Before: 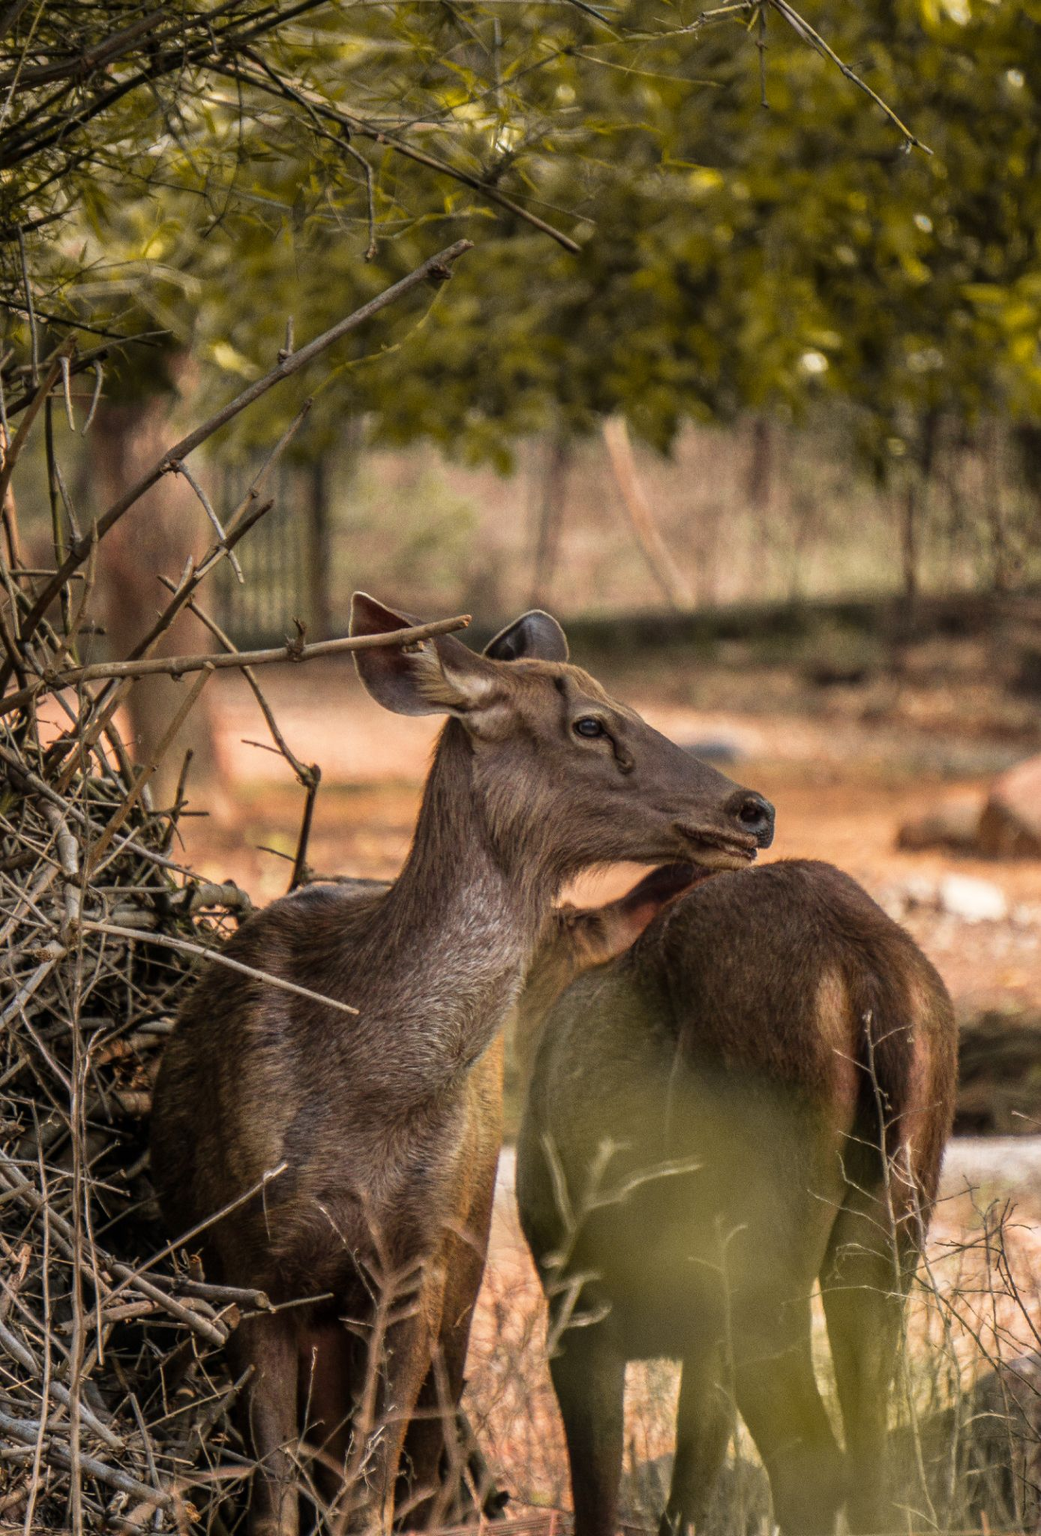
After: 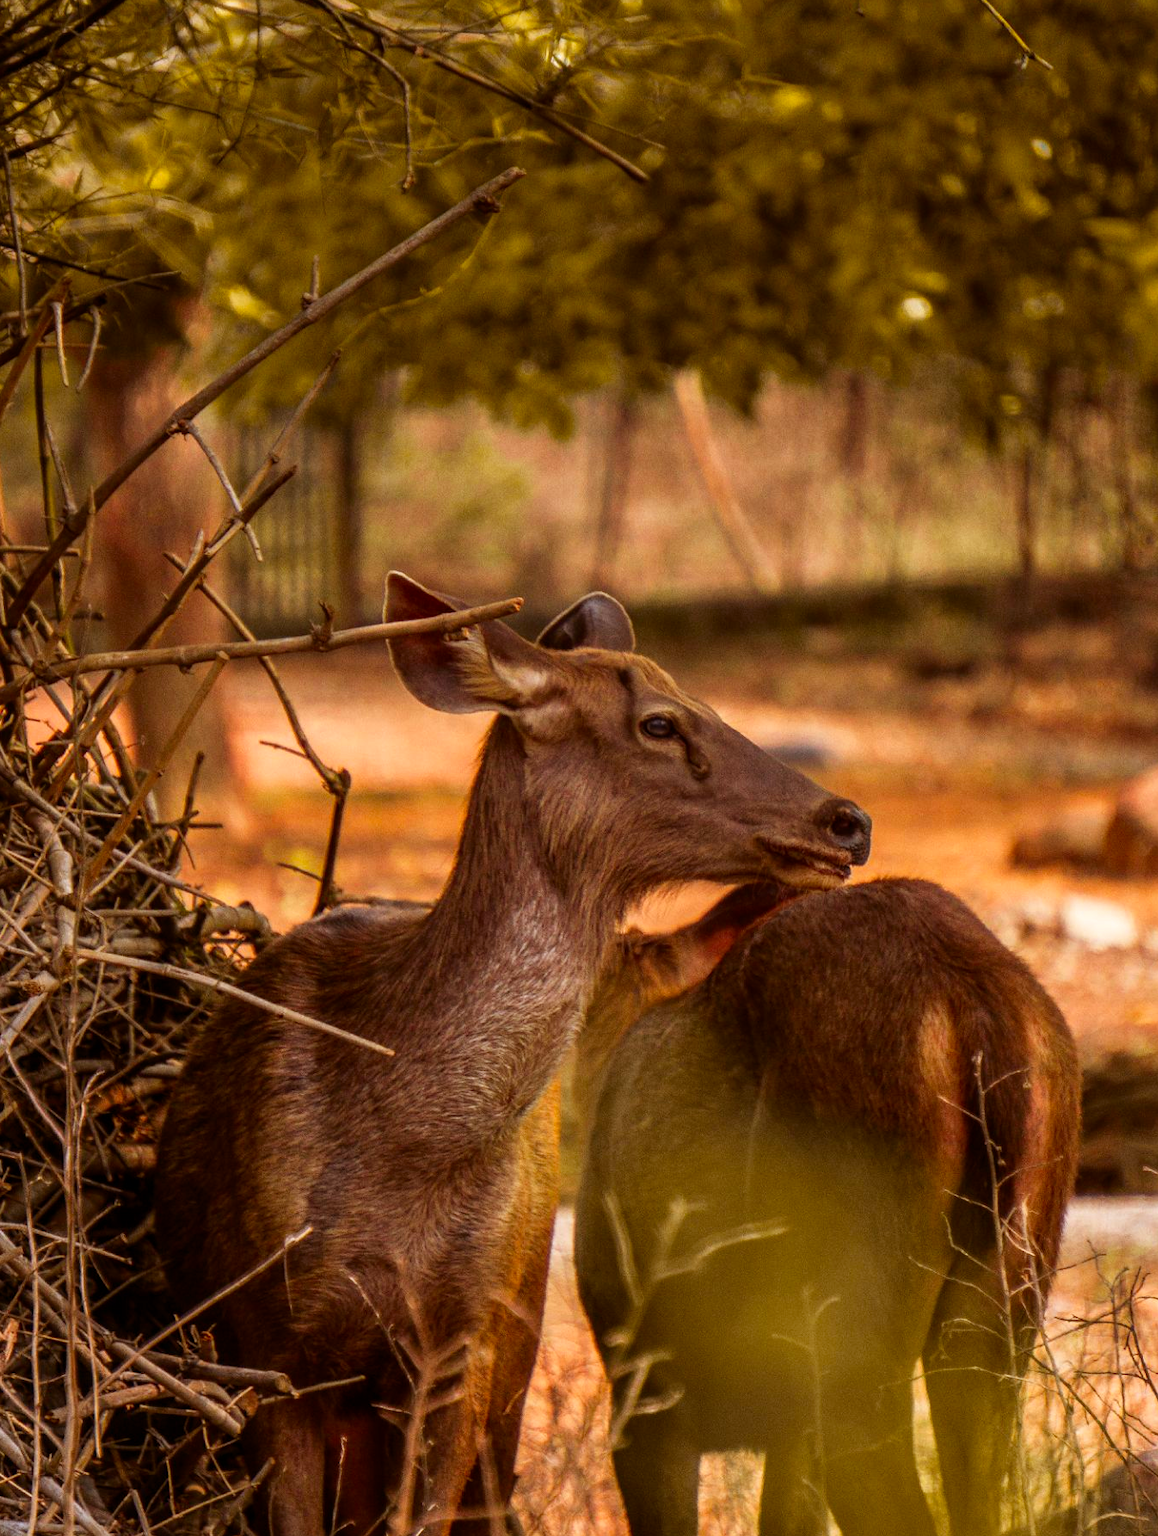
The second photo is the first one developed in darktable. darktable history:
crop: left 1.507%, top 6.147%, right 1.379%, bottom 6.637%
contrast brightness saturation: brightness -0.02, saturation 0.35
rgb levels: mode RGB, independent channels, levels [[0, 0.5, 1], [0, 0.521, 1], [0, 0.536, 1]]
